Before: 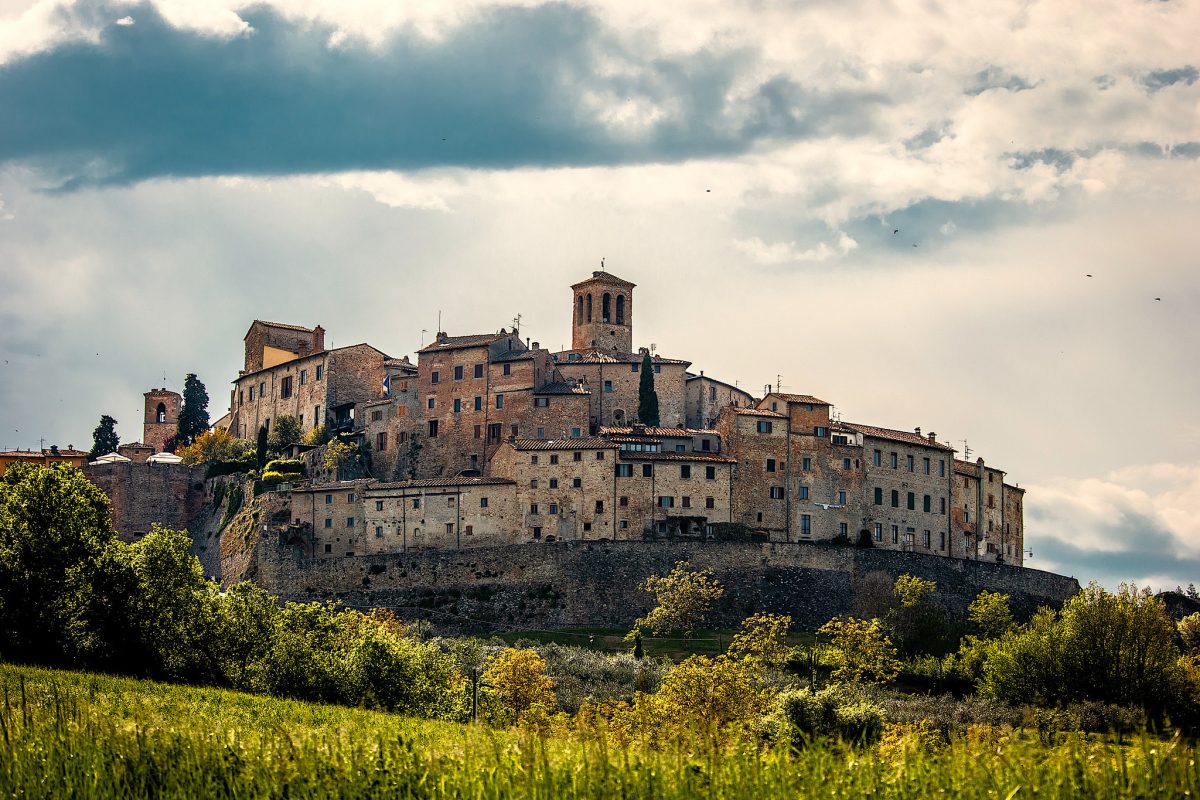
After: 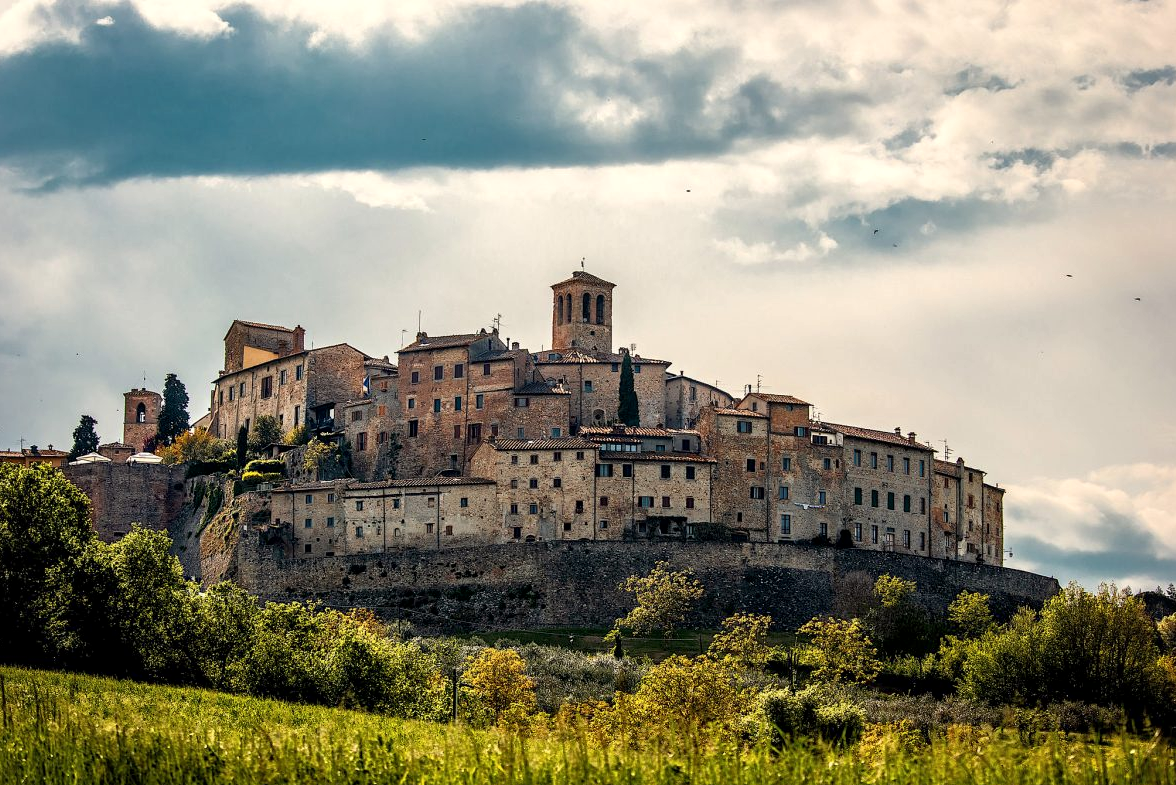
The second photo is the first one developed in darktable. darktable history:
crop: left 1.716%, right 0.274%, bottom 1.801%
local contrast: mode bilateral grid, contrast 19, coarseness 50, detail 130%, midtone range 0.2
